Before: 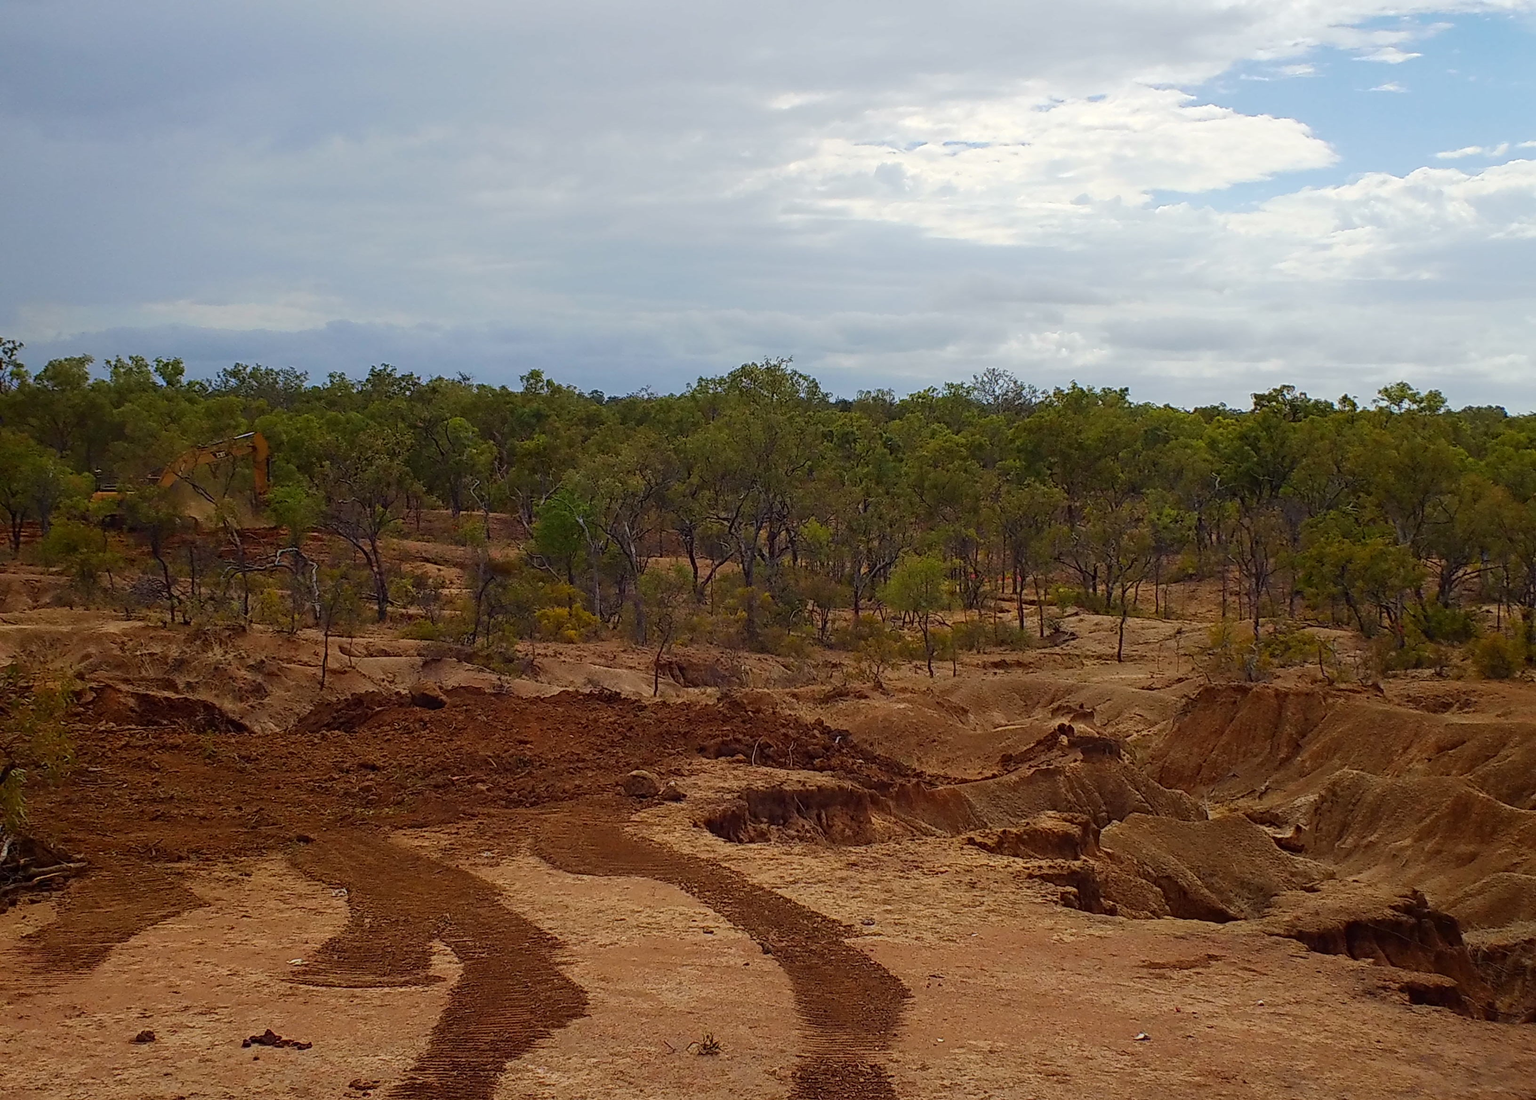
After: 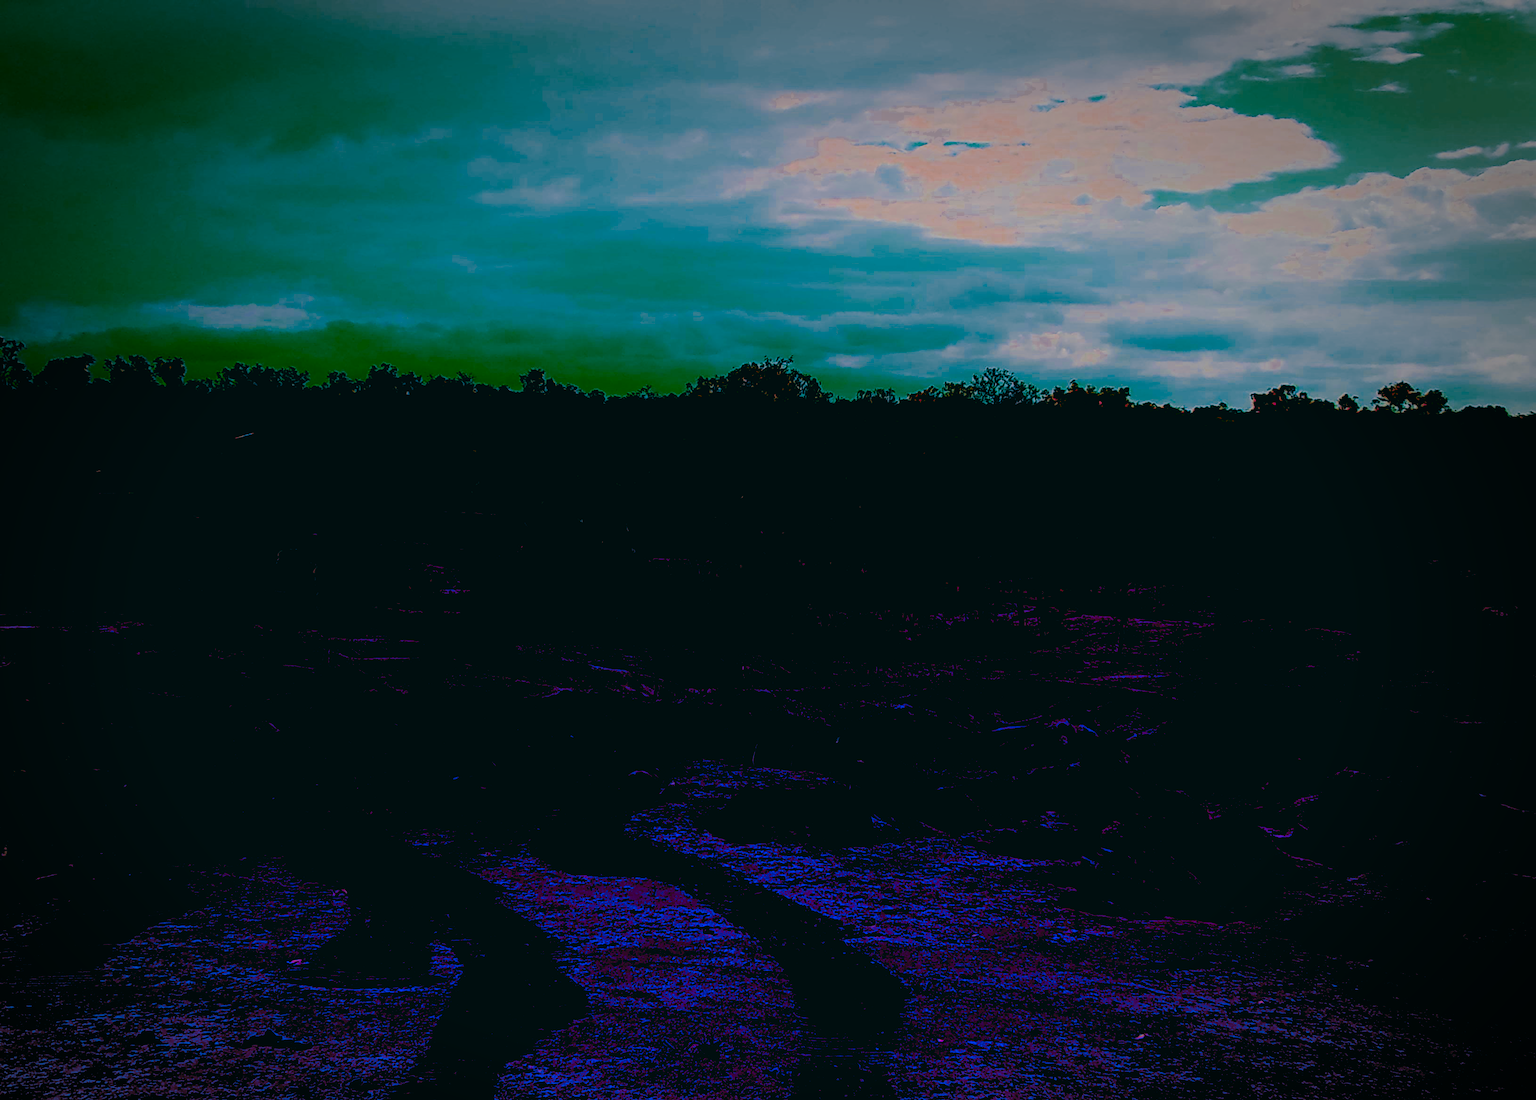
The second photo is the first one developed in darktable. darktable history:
base curve: curves: ch0 [(0, 0) (0.036, 0.025) (0.121, 0.166) (0.206, 0.329) (0.605, 0.79) (1, 1)], preserve colors none
tone curve: curves: ch0 [(0, 0) (0.049, 0.01) (0.154, 0.081) (0.491, 0.519) (0.748, 0.765) (1, 0.919)]; ch1 [(0, 0) (0.172, 0.123) (0.317, 0.272) (0.401, 0.422) (0.499, 0.497) (0.531, 0.54) (0.615, 0.603) (0.741, 0.783) (1, 1)]; ch2 [(0, 0) (0.411, 0.424) (0.483, 0.478) (0.544, 0.56) (0.686, 0.638) (1, 1)], preserve colors none
color balance rgb: shadows lift › chroma 3.024%, shadows lift › hue 279.47°, perceptual saturation grading › global saturation 63.675%, perceptual saturation grading › highlights 49.38%, perceptual saturation grading › shadows 29.931%
exposure: exposure -2.446 EV, compensate highlight preservation false
levels: levels [0.093, 0.434, 0.988]
color zones: curves: ch0 [(0.826, 0.353)]; ch1 [(0.242, 0.647) (0.889, 0.342)]; ch2 [(0.246, 0.089) (0.969, 0.068)]
color correction: highlights a* 10.32, highlights b* 14.34, shadows a* -10.05, shadows b* -14.85
vignetting: center (-0.035, 0.145), automatic ratio true
